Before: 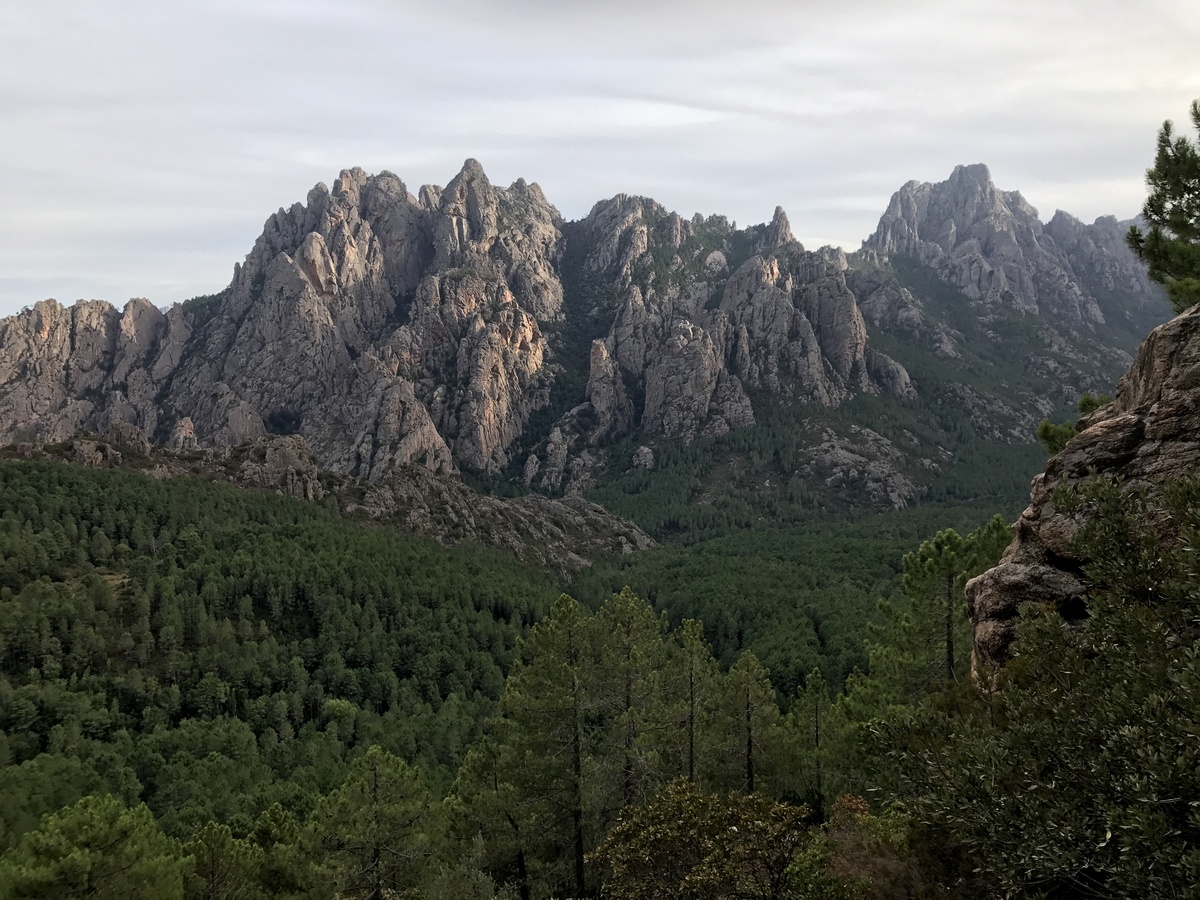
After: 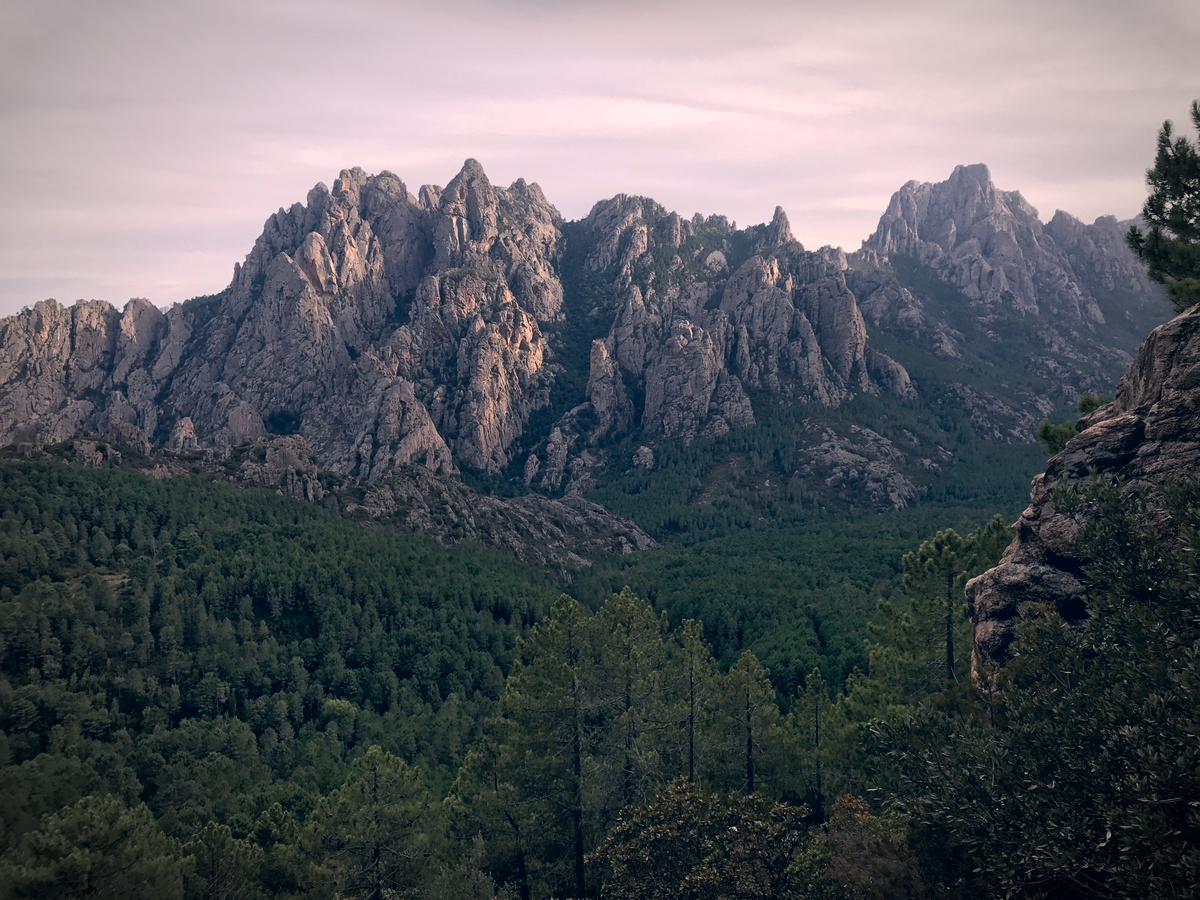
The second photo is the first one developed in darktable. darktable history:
color correction: highlights a* 13.97, highlights b* 5.94, shadows a* -5.83, shadows b* -16, saturation 0.842
vignetting: automatic ratio true
